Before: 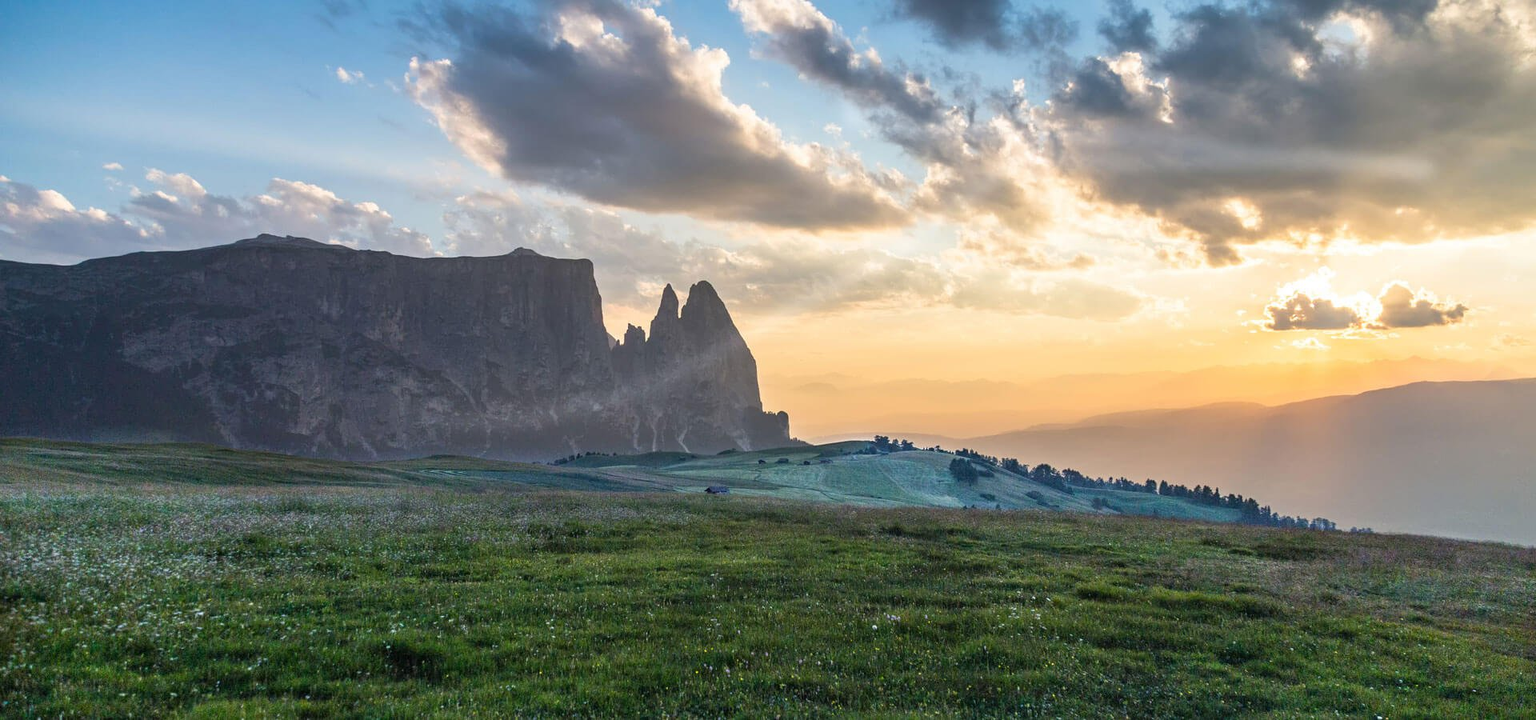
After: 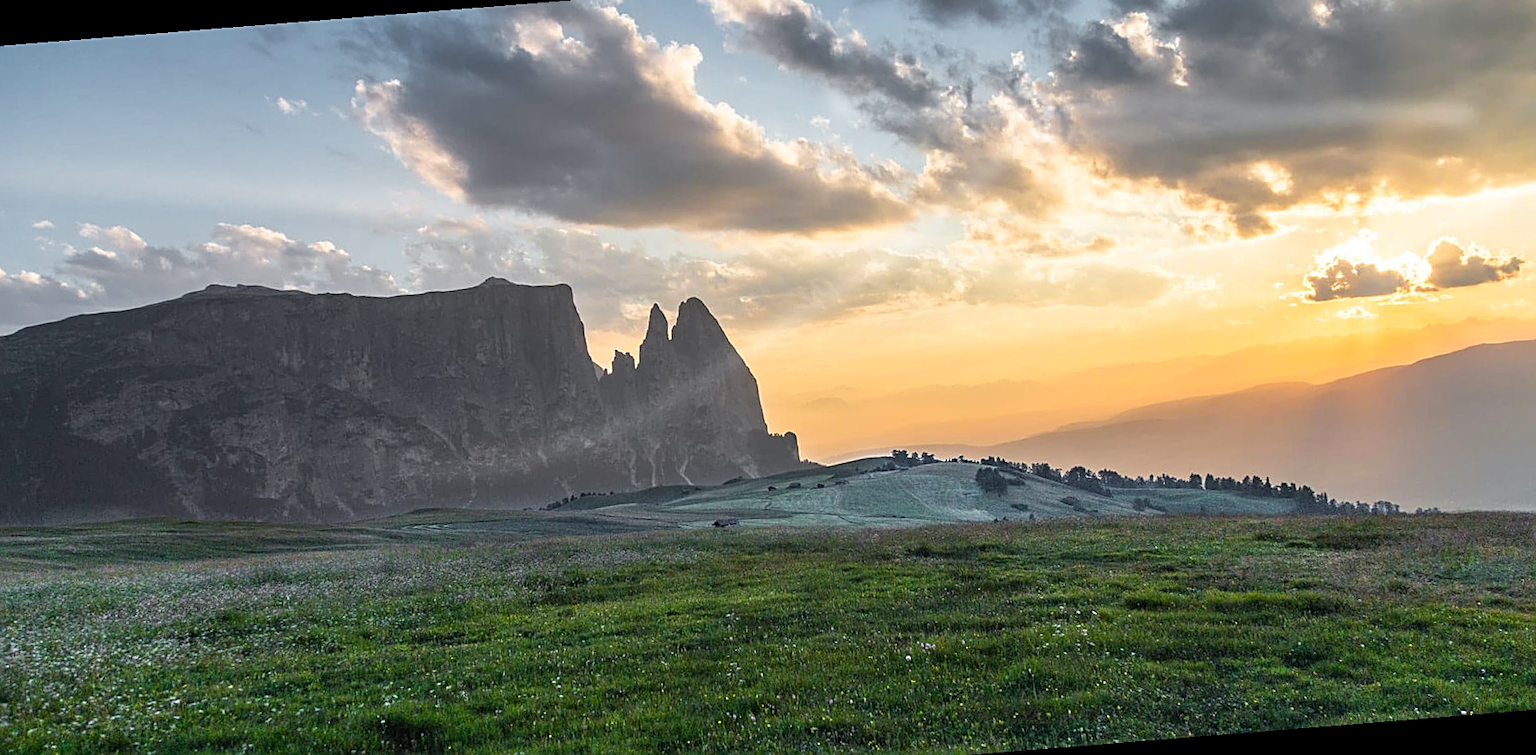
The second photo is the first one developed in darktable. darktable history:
color zones: curves: ch1 [(0.25, 0.61) (0.75, 0.248)]
sharpen: on, module defaults
rotate and perspective: rotation -4.57°, crop left 0.054, crop right 0.944, crop top 0.087, crop bottom 0.914
